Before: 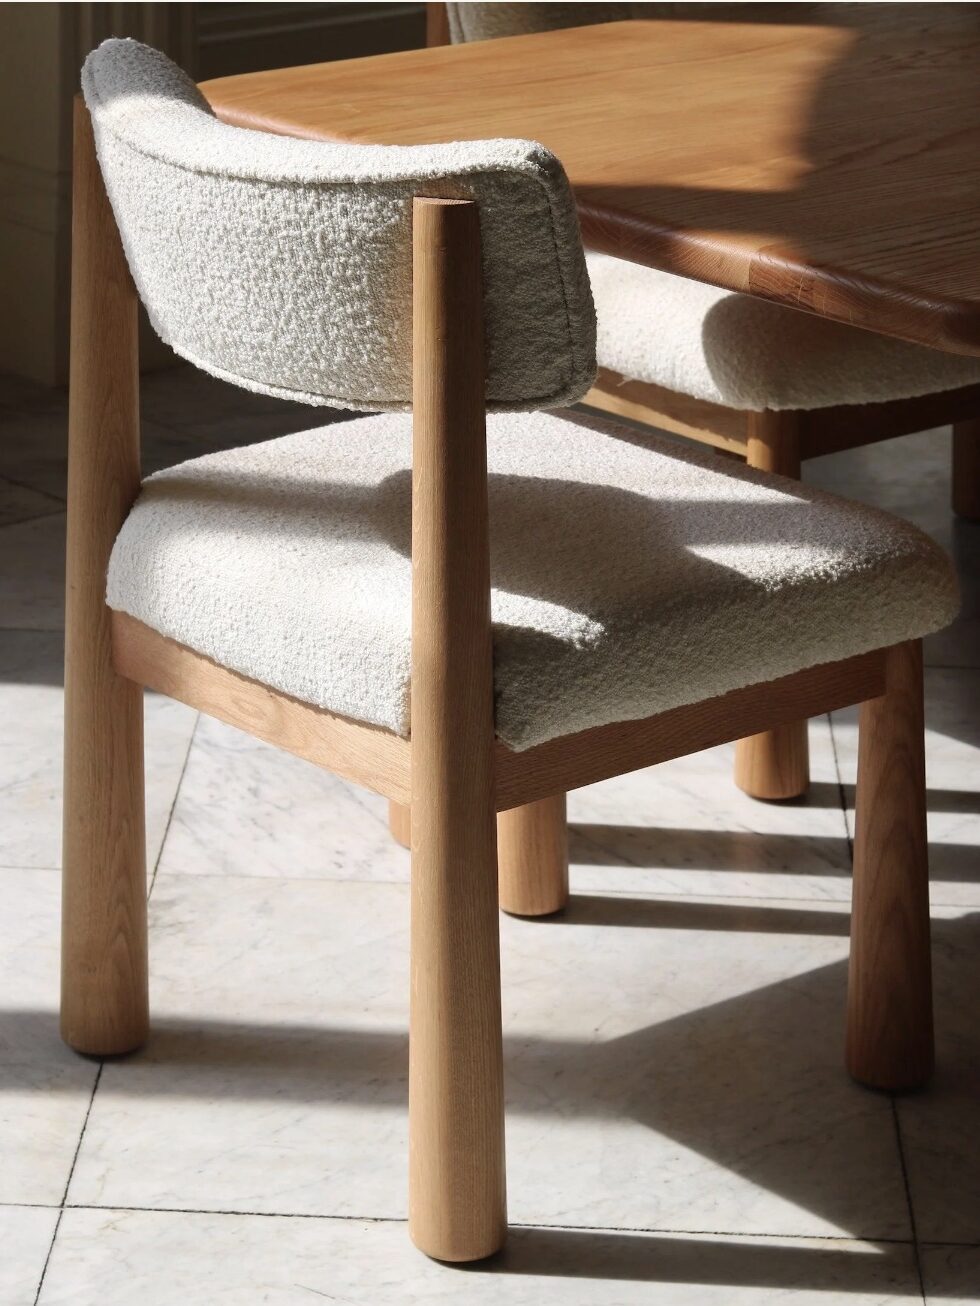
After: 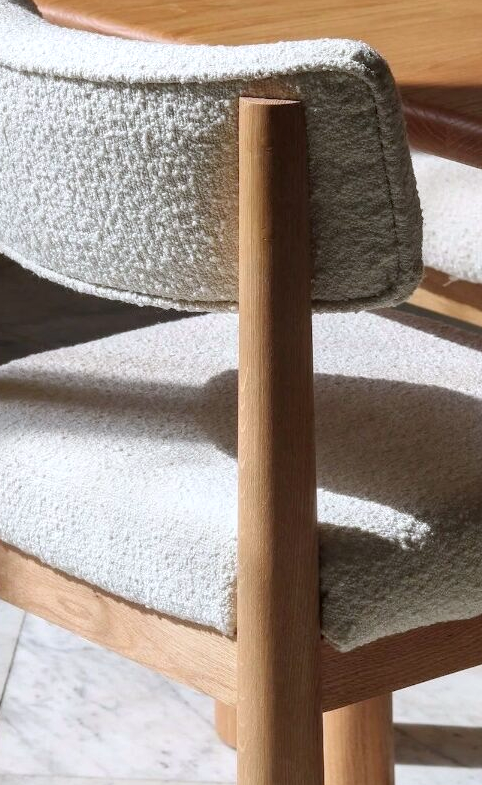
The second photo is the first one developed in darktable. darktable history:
crop: left 17.835%, top 7.675%, right 32.881%, bottom 32.213%
white balance: red 0.976, blue 1.04
local contrast: on, module defaults
